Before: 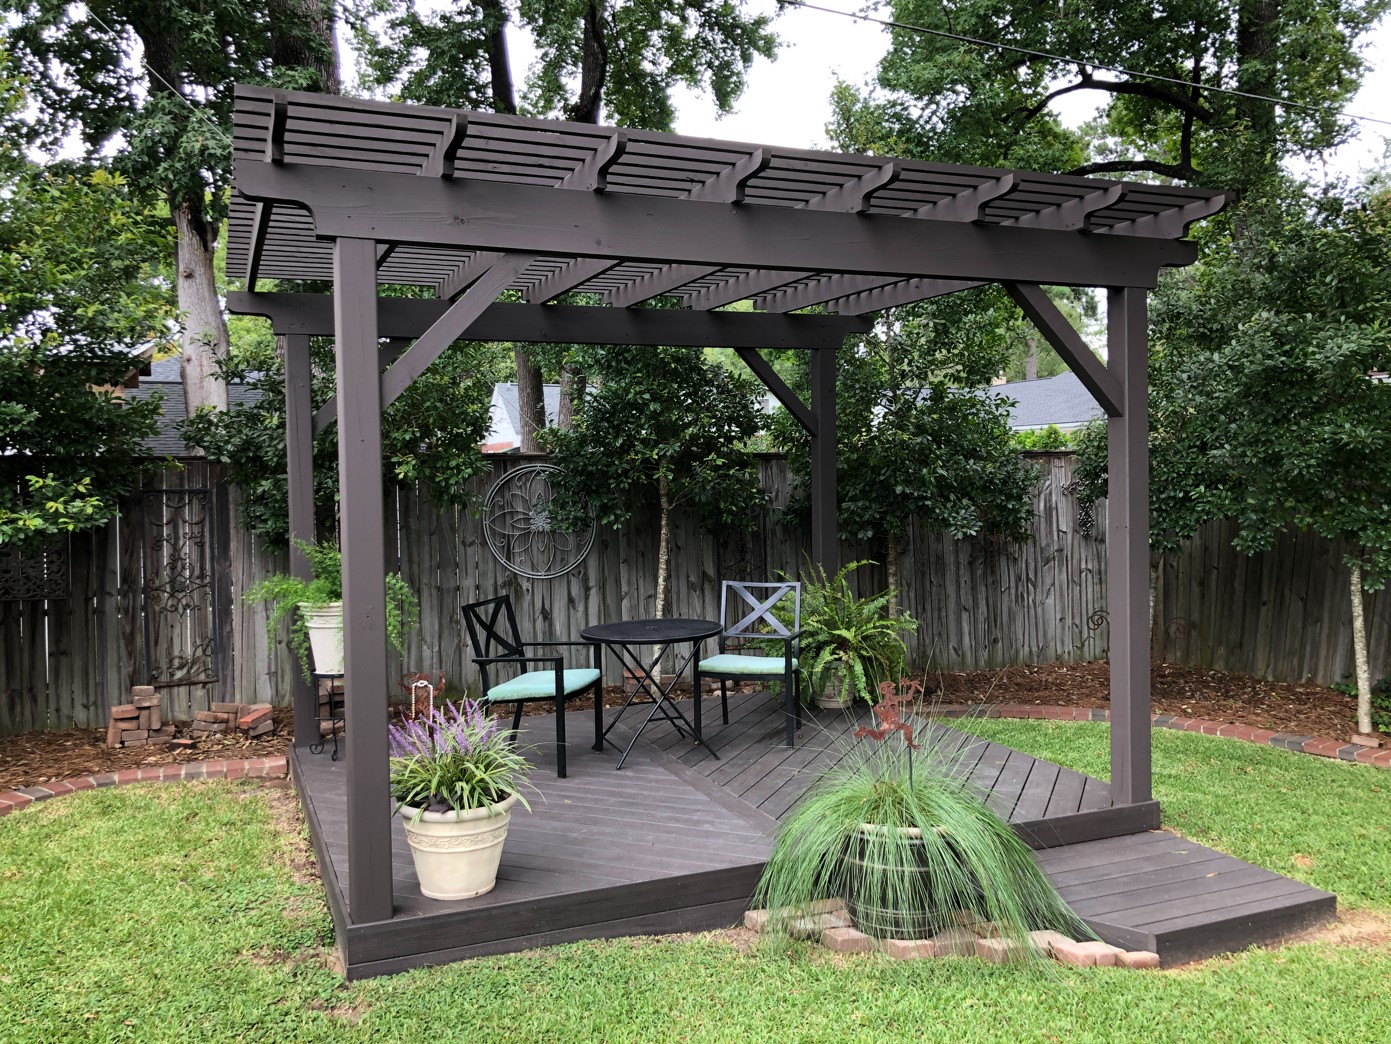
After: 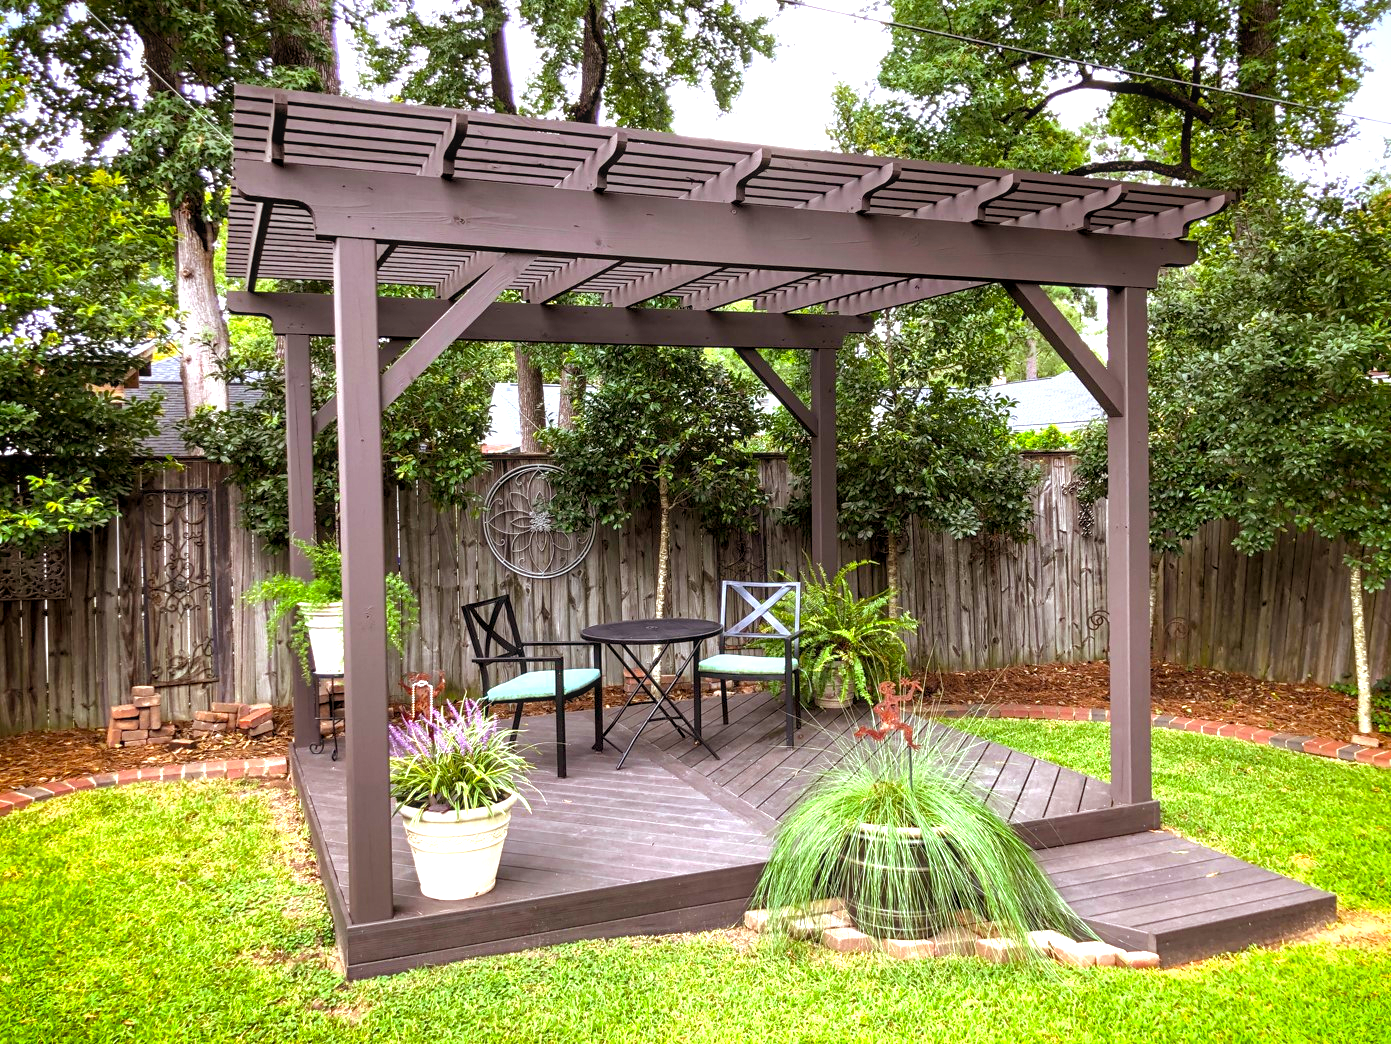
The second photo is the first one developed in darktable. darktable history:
tone equalizer: -8 EV 0.25 EV, -7 EV 0.417 EV, -6 EV 0.417 EV, -5 EV 0.25 EV, -3 EV -0.25 EV, -2 EV -0.417 EV, -1 EV -0.417 EV, +0 EV -0.25 EV, edges refinement/feathering 500, mask exposure compensation -1.57 EV, preserve details guided filter
vignetting: fall-off start 88.53%, fall-off radius 44.2%, saturation 0.376, width/height ratio 1.161
local contrast: on, module defaults
rgb levels: mode RGB, independent channels, levels [[0, 0.5, 1], [0, 0.521, 1], [0, 0.536, 1]]
levels: levels [0, 0.498, 1]
exposure: black level correction 0.001, exposure 1.398 EV, compensate exposure bias true, compensate highlight preservation false
color balance rgb: linear chroma grading › global chroma 8.33%, perceptual saturation grading › global saturation 18.52%, global vibrance 7.87%
